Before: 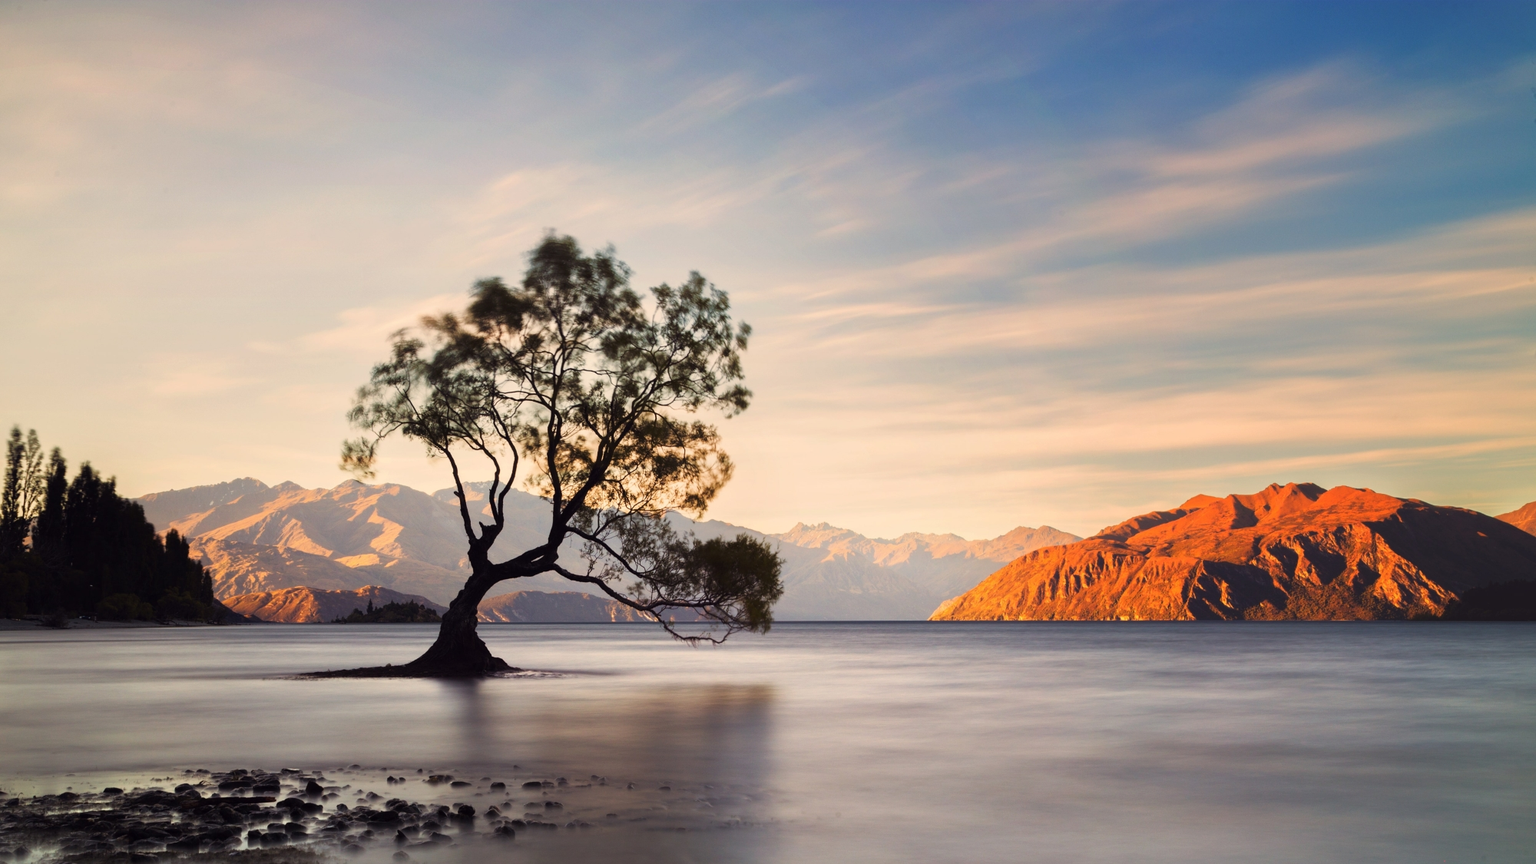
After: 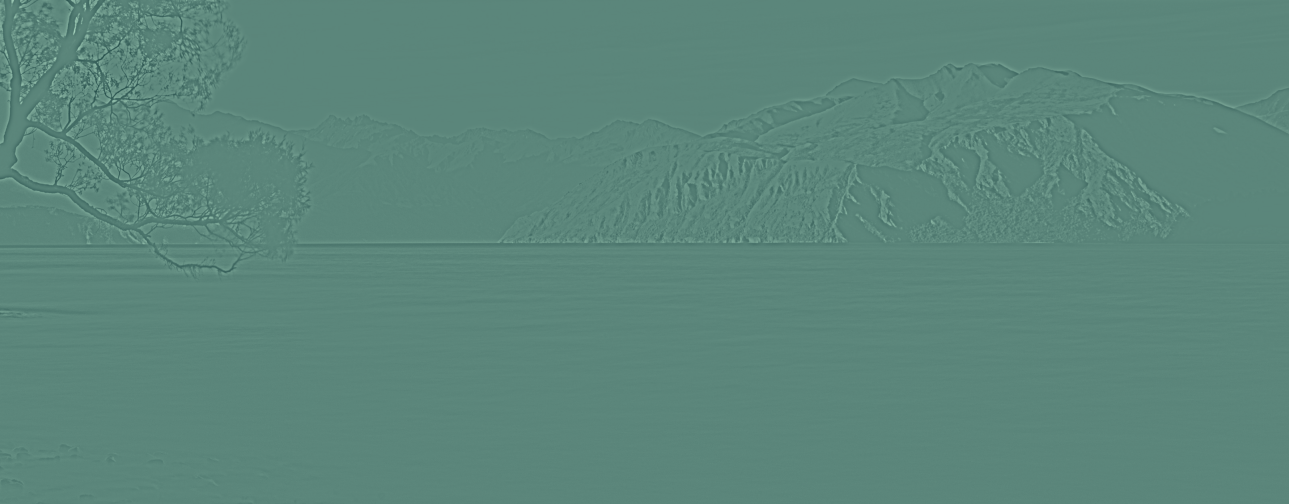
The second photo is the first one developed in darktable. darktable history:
color balance rgb: shadows lift › luminance -7.7%, shadows lift › chroma 2.13%, shadows lift › hue 165.27°, power › luminance -7.77%, power › chroma 1.1%, power › hue 215.88°, highlights gain › luminance 15.15%, highlights gain › chroma 7%, highlights gain › hue 125.57°, global offset › luminance -0.33%, global offset › chroma 0.11%, global offset › hue 165.27°, perceptual saturation grading › global saturation 24.42%, perceptual saturation grading › highlights -24.42%, perceptual saturation grading › mid-tones 24.42%, perceptual saturation grading › shadows 40%, perceptual brilliance grading › global brilliance -5%, perceptual brilliance grading › highlights 24.42%, perceptual brilliance grading › mid-tones 7%, perceptual brilliance grading › shadows -5%
highpass: sharpness 6%, contrast boost 7.63%
crop and rotate: left 35.509%, top 50.238%, bottom 4.934%
